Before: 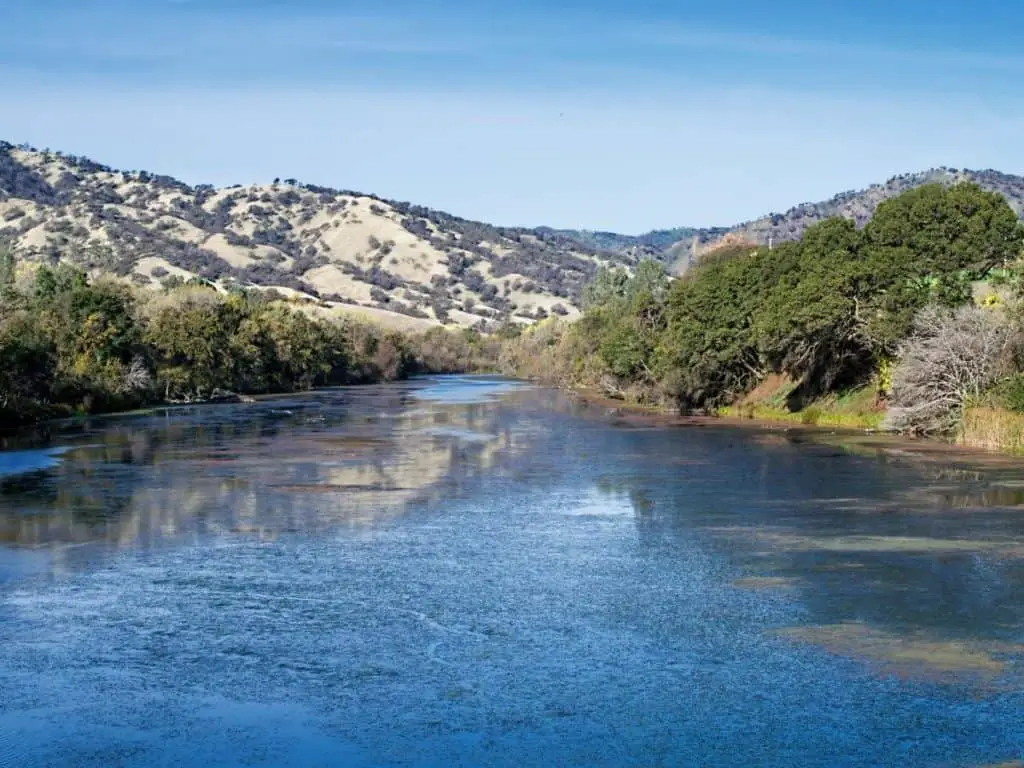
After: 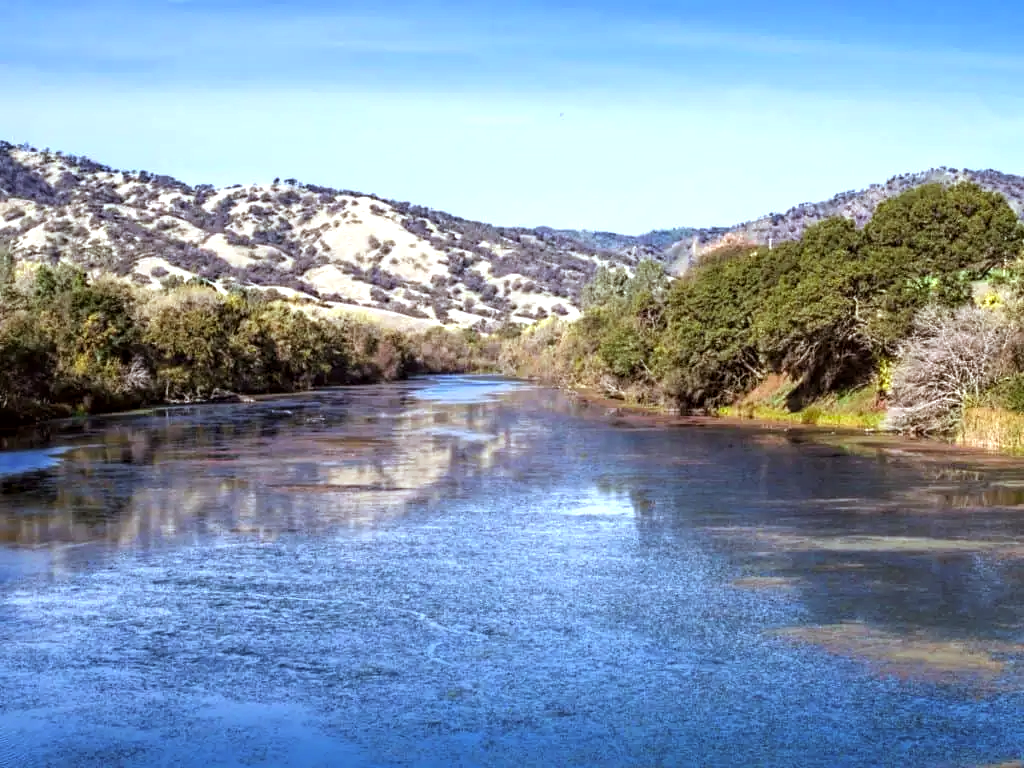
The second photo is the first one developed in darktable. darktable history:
rgb levels: mode RGB, independent channels, levels [[0, 0.5, 1], [0, 0.521, 1], [0, 0.536, 1]]
local contrast: on, module defaults
white balance: red 0.974, blue 1.044
exposure: black level correction -0.002, exposure 0.54 EV, compensate highlight preservation false
